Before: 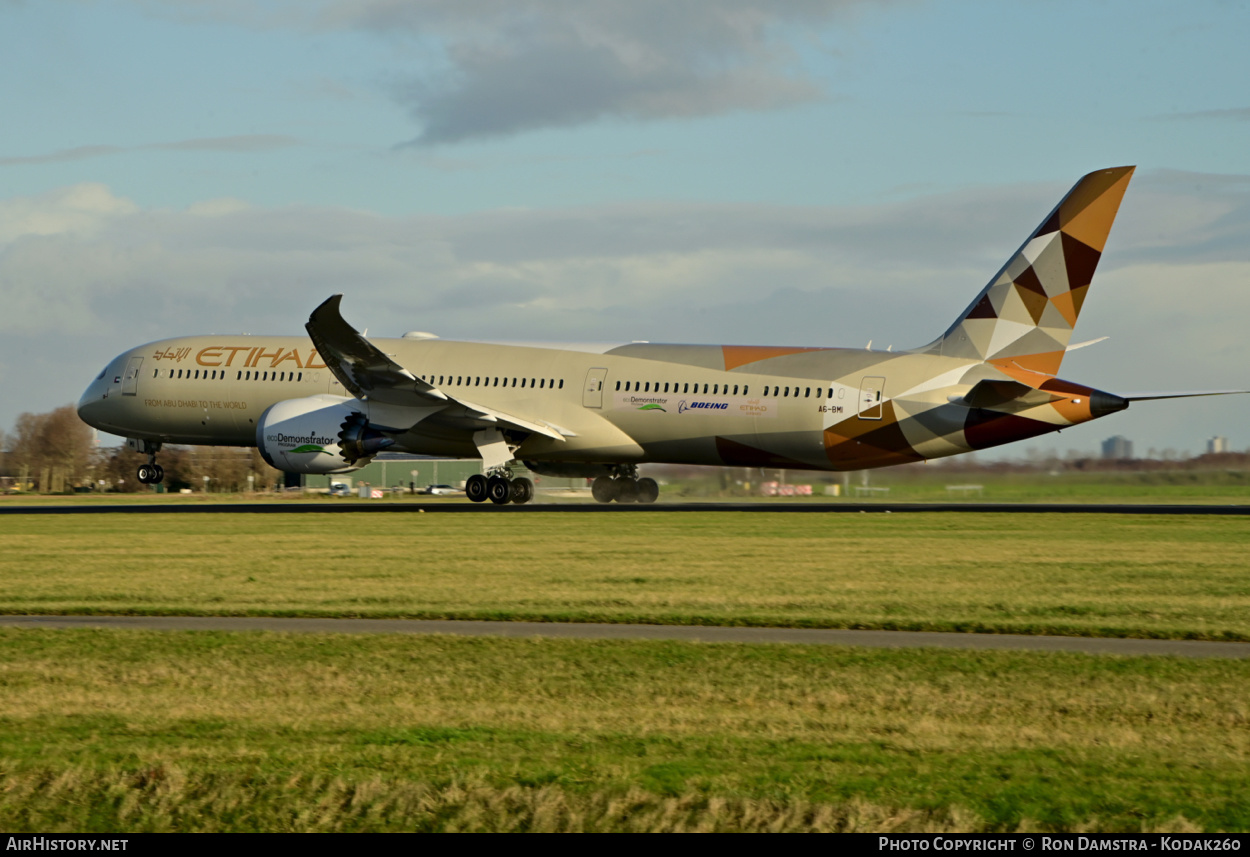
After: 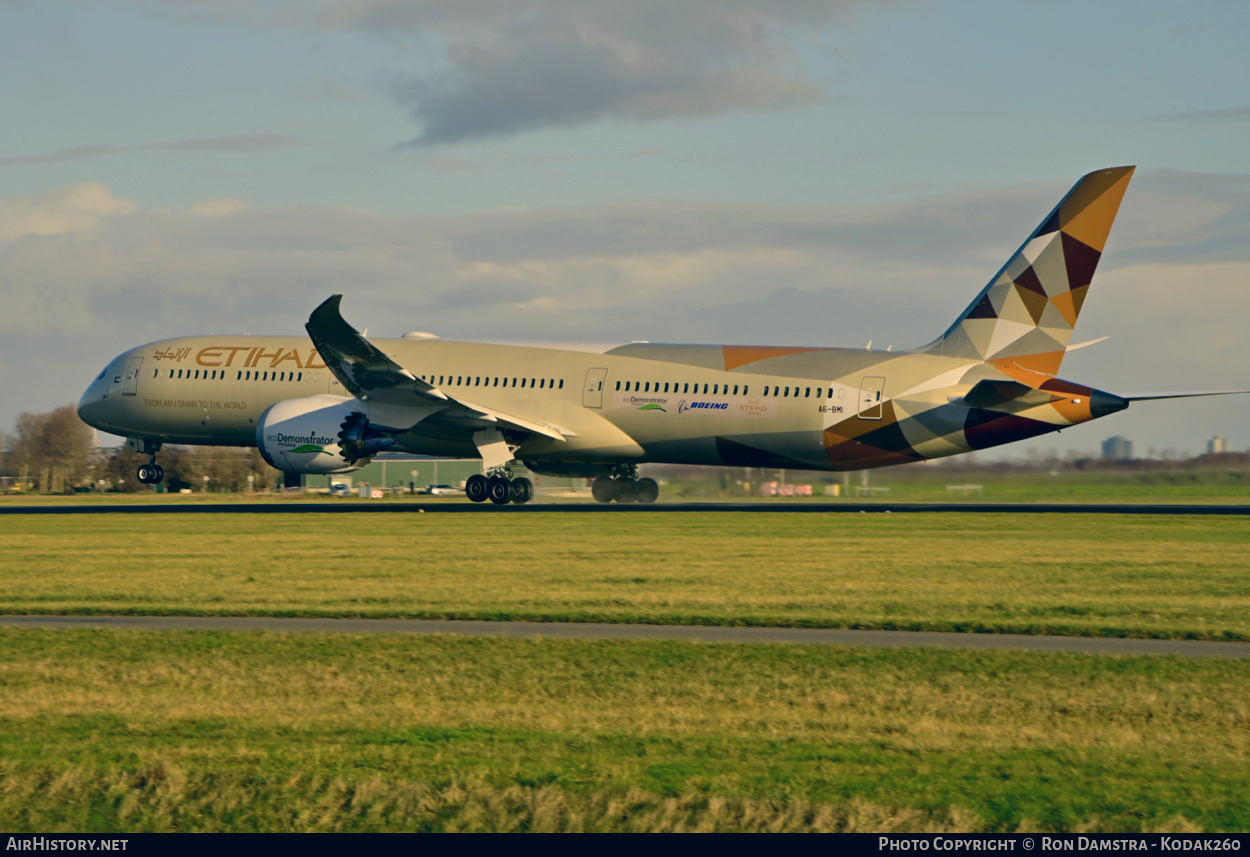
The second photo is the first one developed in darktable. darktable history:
shadows and highlights: on, module defaults
color correction: highlights a* 10.32, highlights b* 14.66, shadows a* -9.59, shadows b* -15.02
